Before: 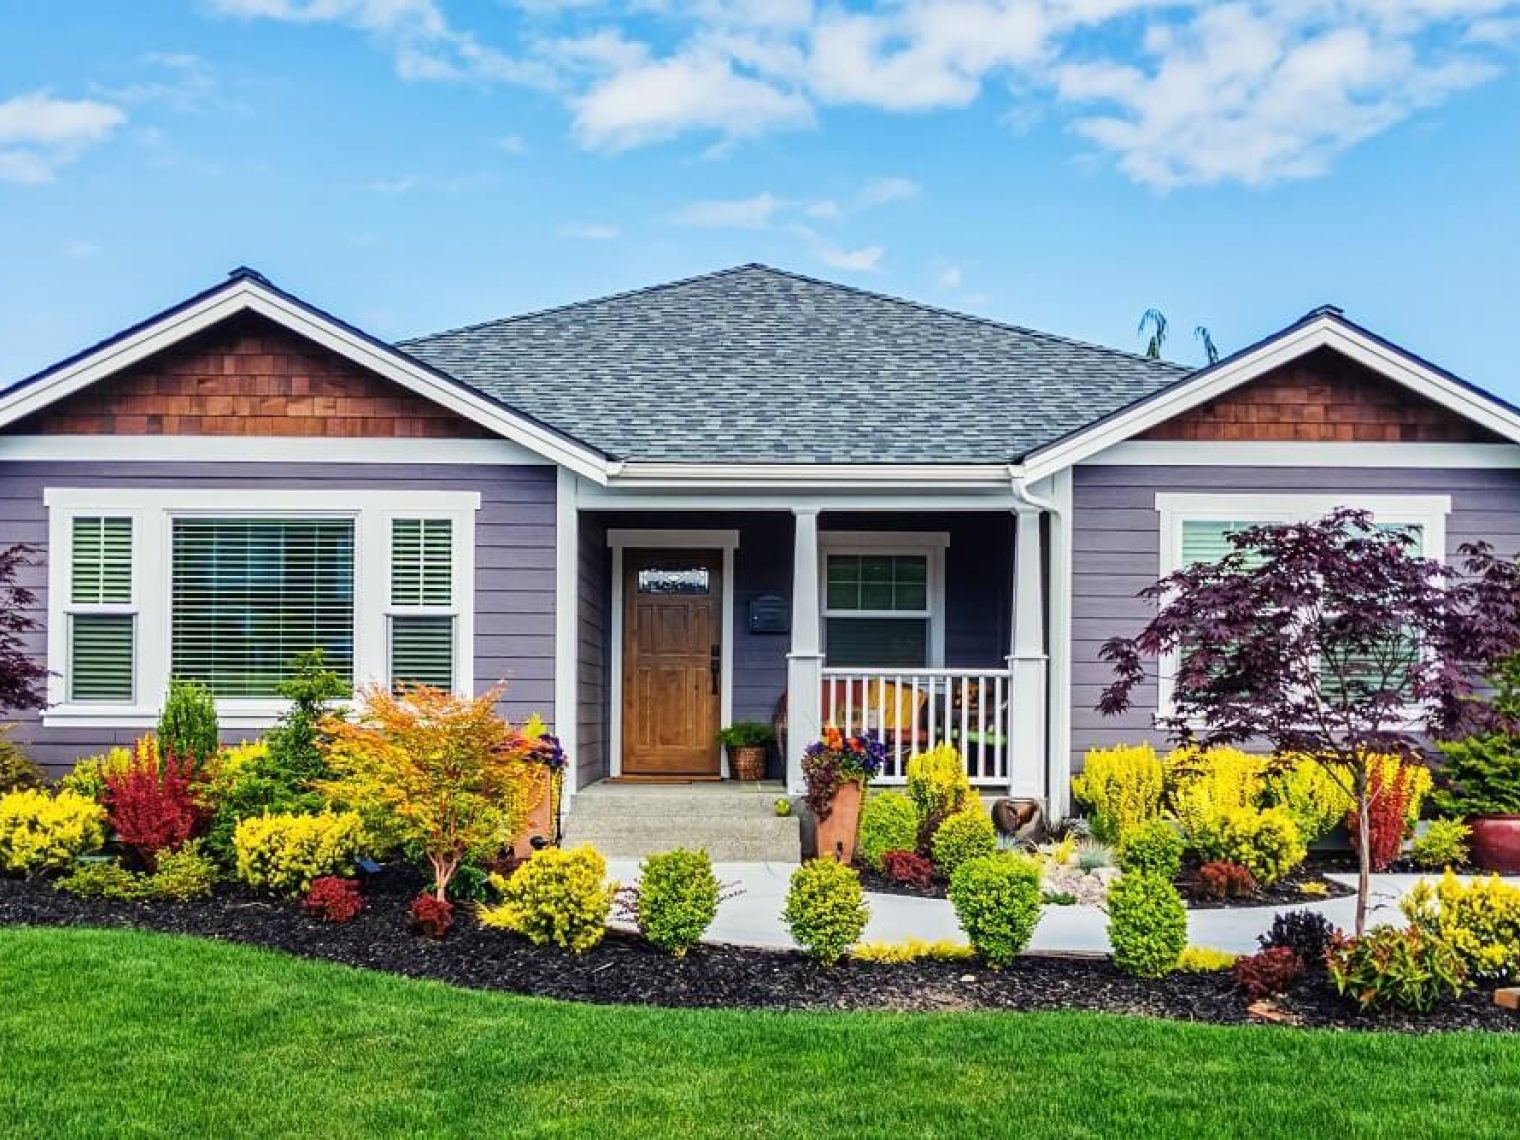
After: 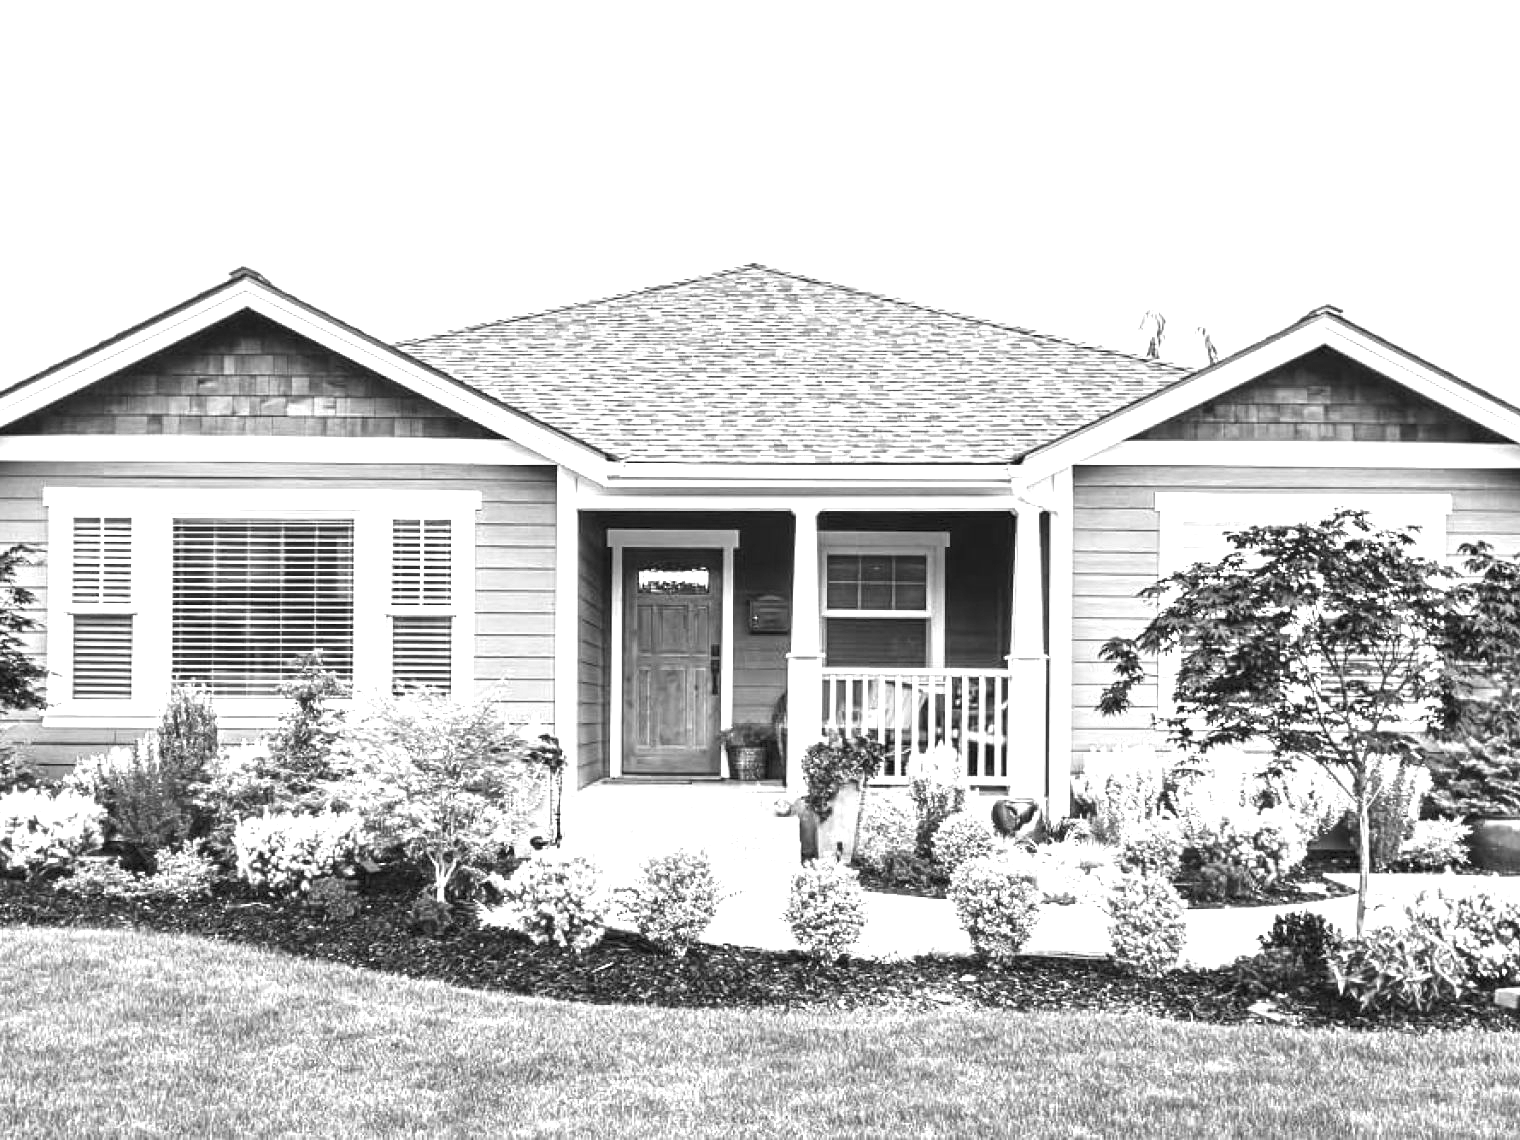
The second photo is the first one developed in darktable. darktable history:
rgb curve: curves: ch0 [(0, 0) (0.093, 0.159) (0.241, 0.265) (0.414, 0.42) (1, 1)], compensate middle gray true, preserve colors basic power
white balance: red 0.766, blue 1.537
exposure: black level correction 0, exposure 1.675 EV, compensate exposure bias true, compensate highlight preservation false
monochrome: on, module defaults
